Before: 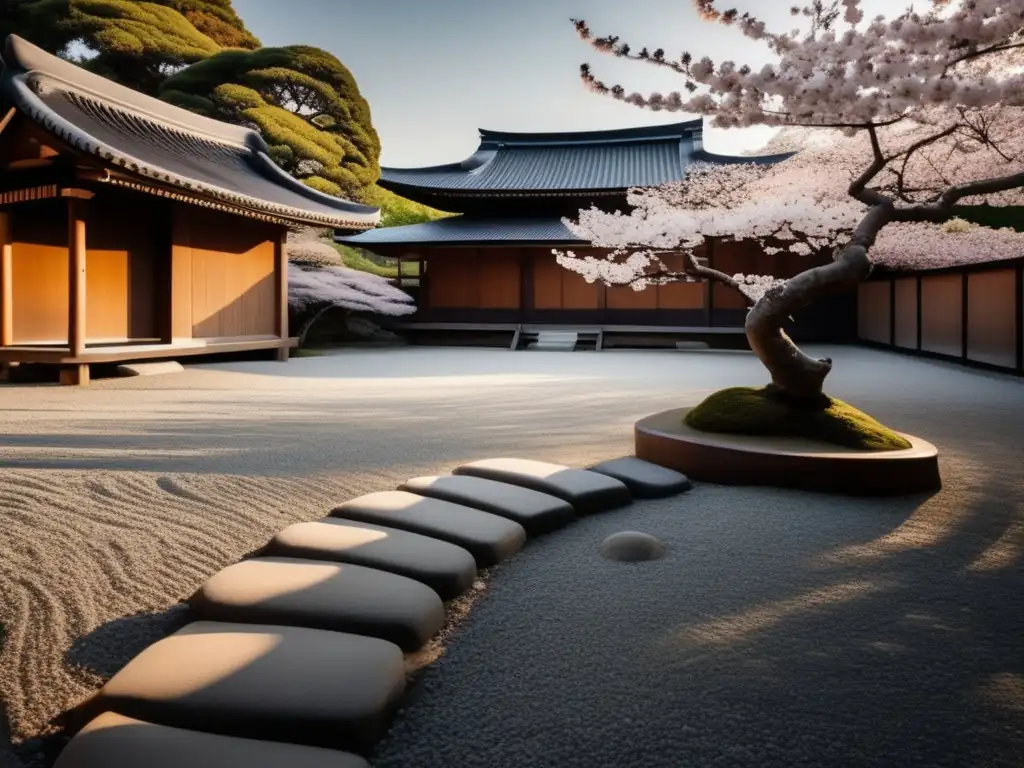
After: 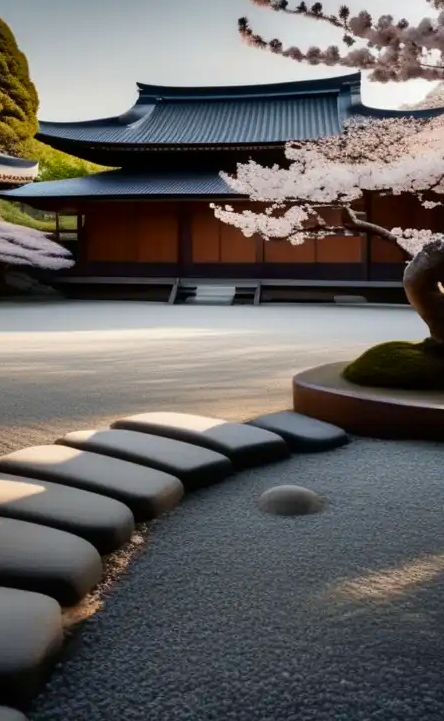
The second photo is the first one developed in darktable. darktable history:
shadows and highlights: shadows 60, highlights -60.23, soften with gaussian
crop: left 33.452%, top 6.025%, right 23.155%
contrast brightness saturation: brightness -0.09
color contrast: green-magenta contrast 1.1, blue-yellow contrast 1.1, unbound 0
